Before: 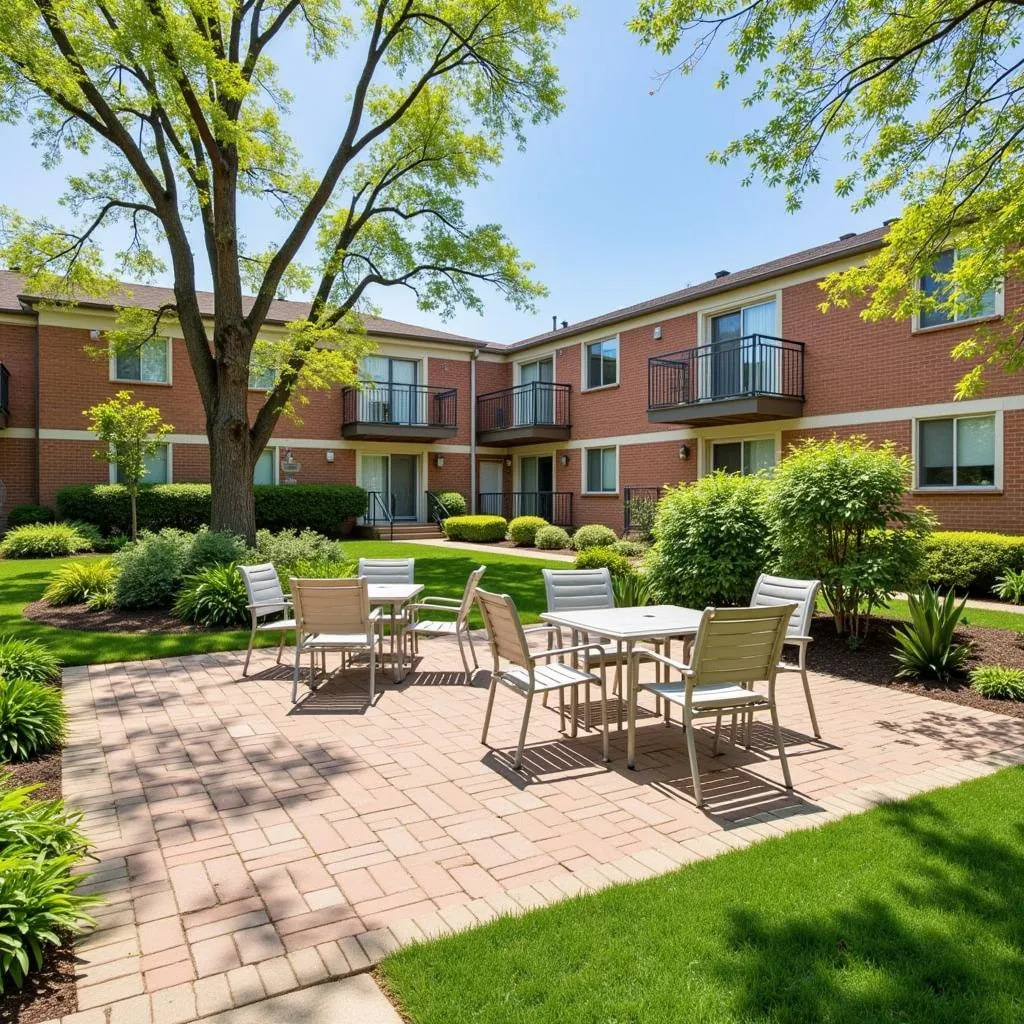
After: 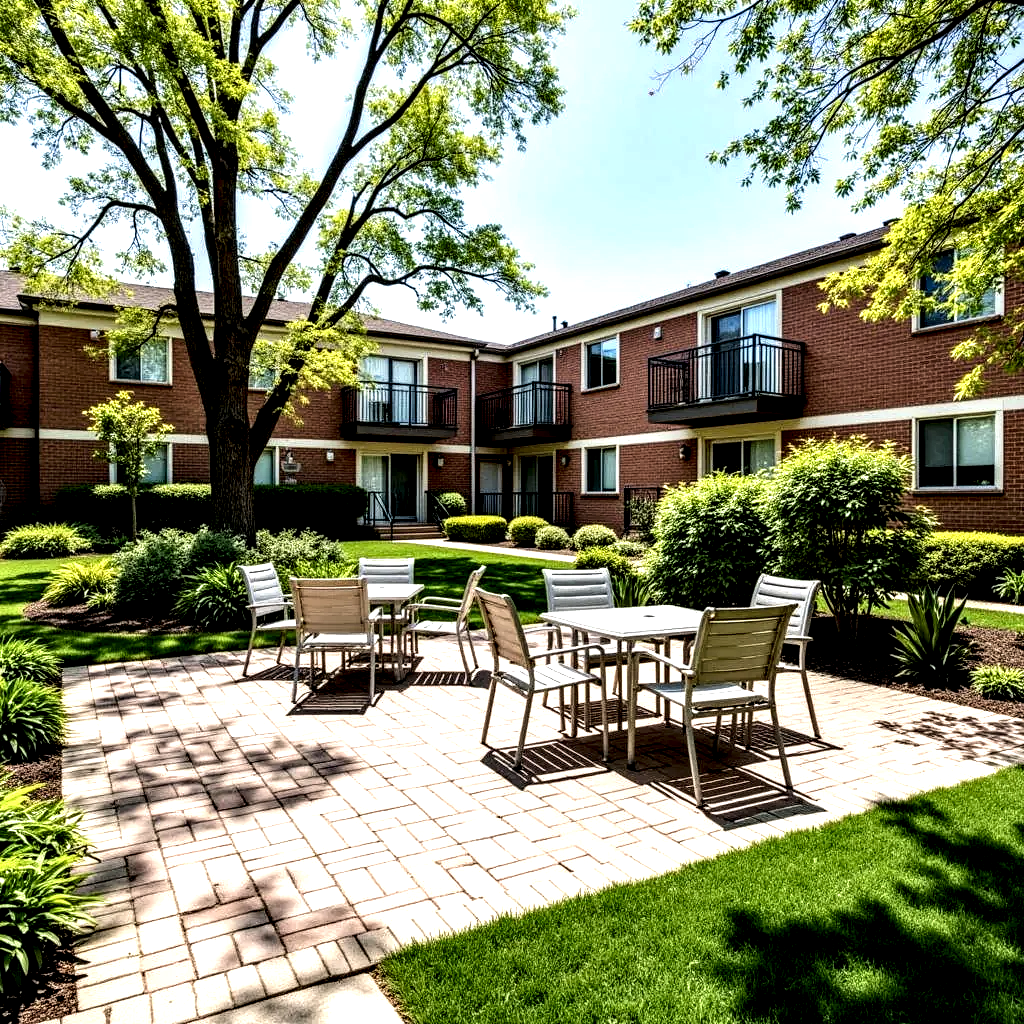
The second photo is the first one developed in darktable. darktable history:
tone equalizer: -8 EV -0.417 EV, -7 EV -0.389 EV, -6 EV -0.333 EV, -5 EV -0.222 EV, -3 EV 0.222 EV, -2 EV 0.333 EV, -1 EV 0.389 EV, +0 EV 0.417 EV, edges refinement/feathering 500, mask exposure compensation -1.57 EV, preserve details no
local contrast: shadows 185%, detail 225%
